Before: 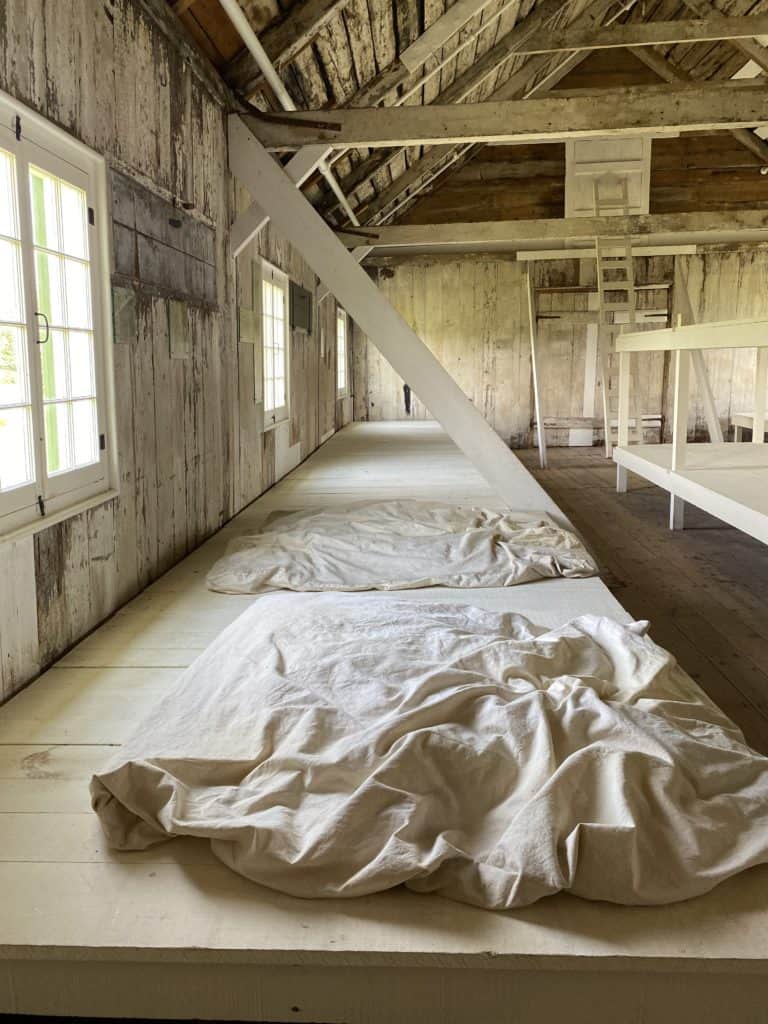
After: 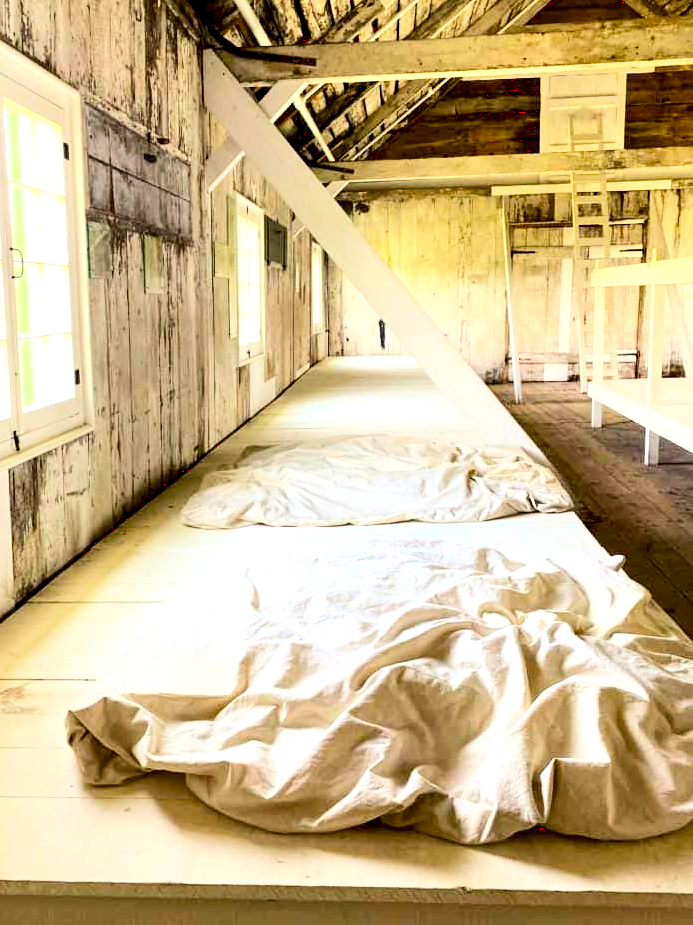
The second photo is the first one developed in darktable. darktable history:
exposure: black level correction 0.011, compensate exposure bias true, compensate highlight preservation false
local contrast: highlights 107%, shadows 99%, detail 131%, midtone range 0.2
base curve: curves: ch0 [(0, 0.003) (0.001, 0.002) (0.006, 0.004) (0.02, 0.022) (0.048, 0.086) (0.094, 0.234) (0.162, 0.431) (0.258, 0.629) (0.385, 0.8) (0.548, 0.918) (0.751, 0.988) (1, 1)]
crop: left 3.299%, top 6.423%, right 6.433%, bottom 3.218%
contrast brightness saturation: contrast 0.071, brightness 0.08, saturation 0.183
